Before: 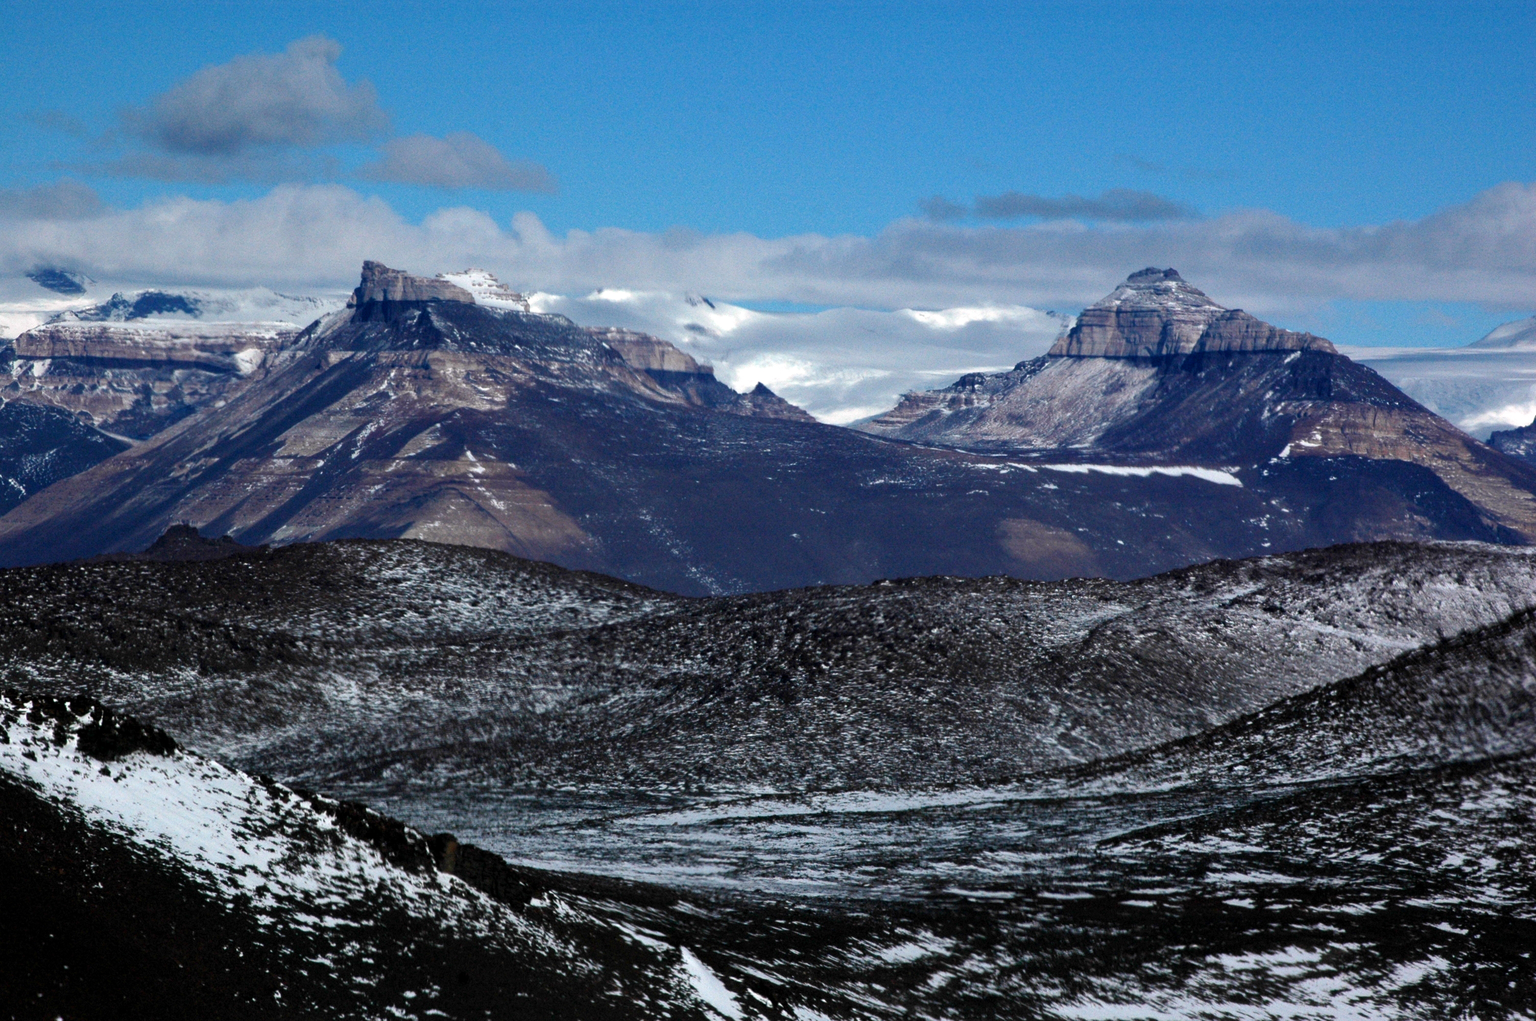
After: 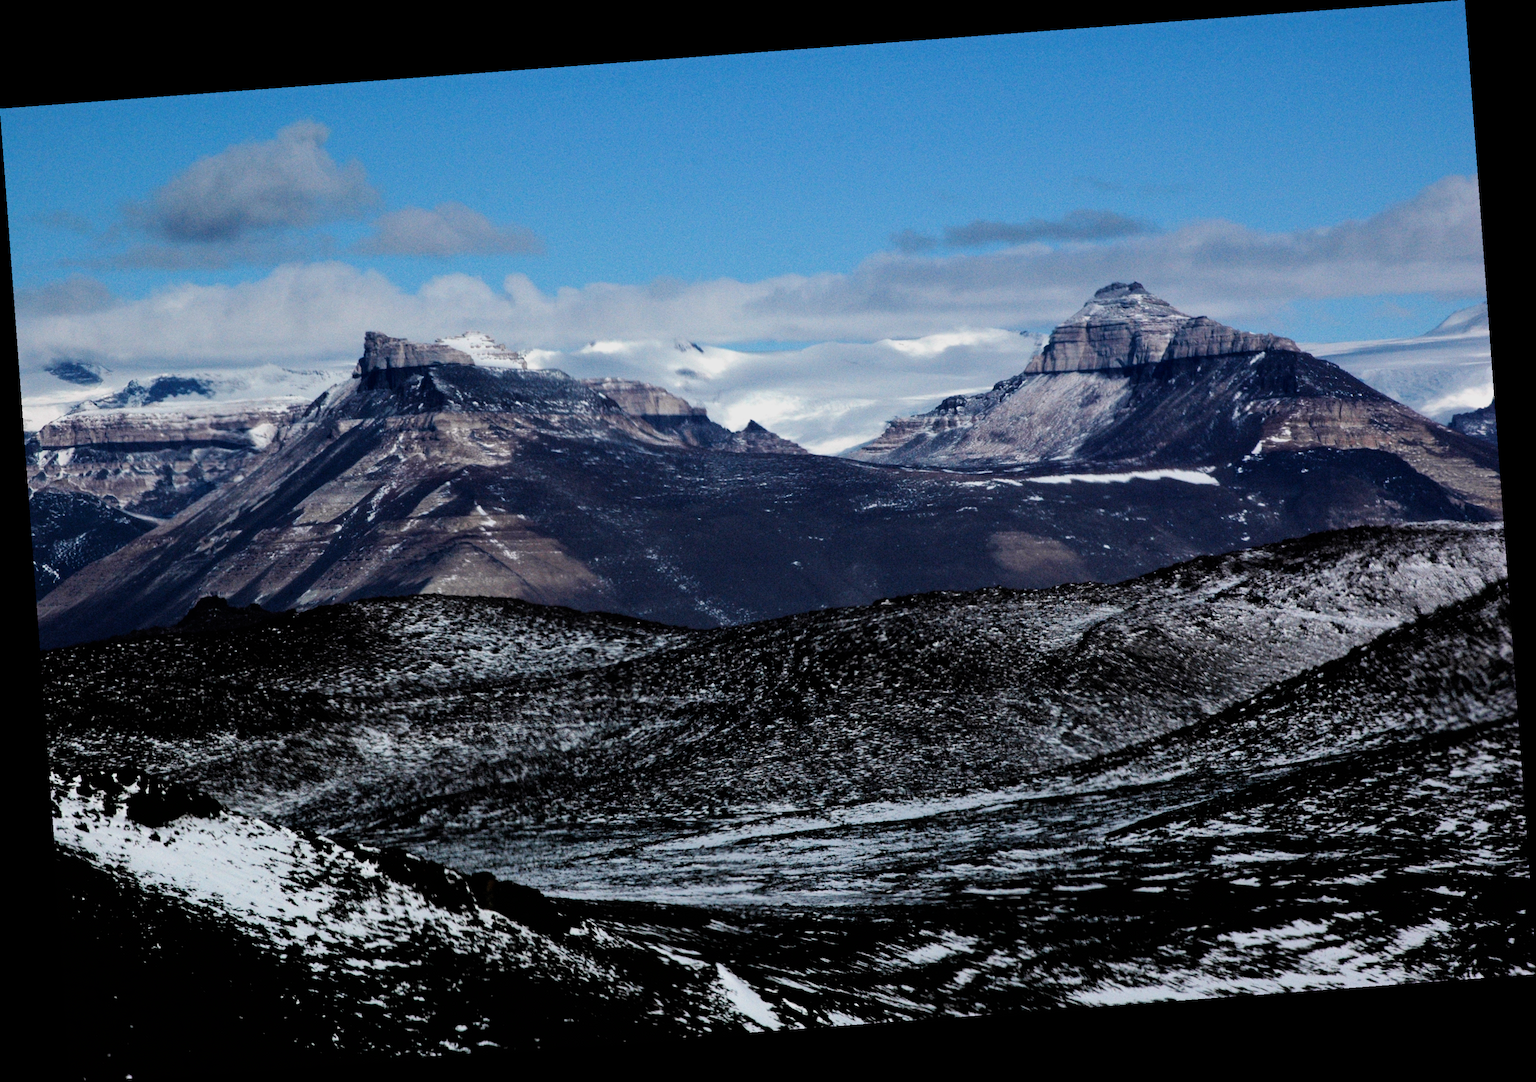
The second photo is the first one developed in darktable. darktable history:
rotate and perspective: rotation -4.25°, automatic cropping off
filmic rgb: black relative exposure -5 EV, white relative exposure 3.5 EV, hardness 3.19, contrast 1.2, highlights saturation mix -30%
